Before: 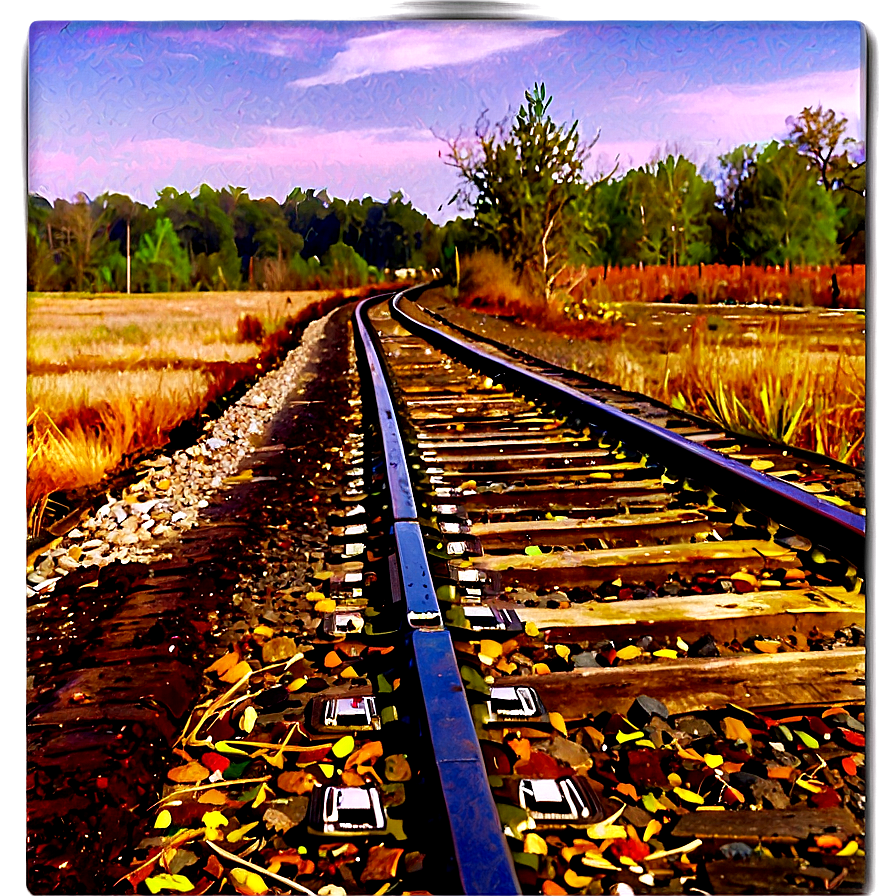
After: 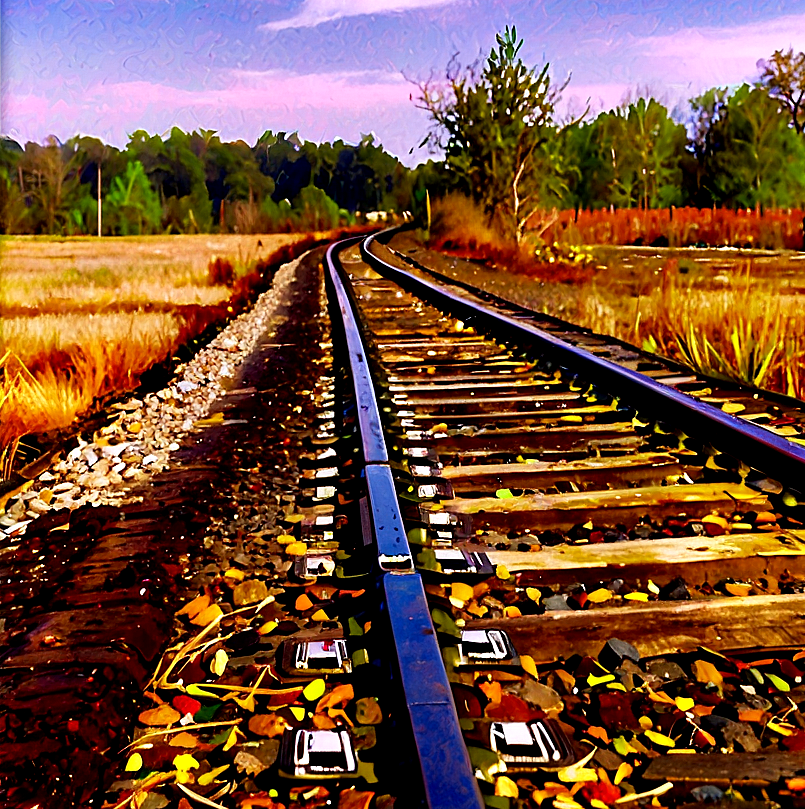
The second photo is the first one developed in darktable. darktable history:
crop: left 3.268%, top 6.423%, right 6.812%, bottom 3.237%
